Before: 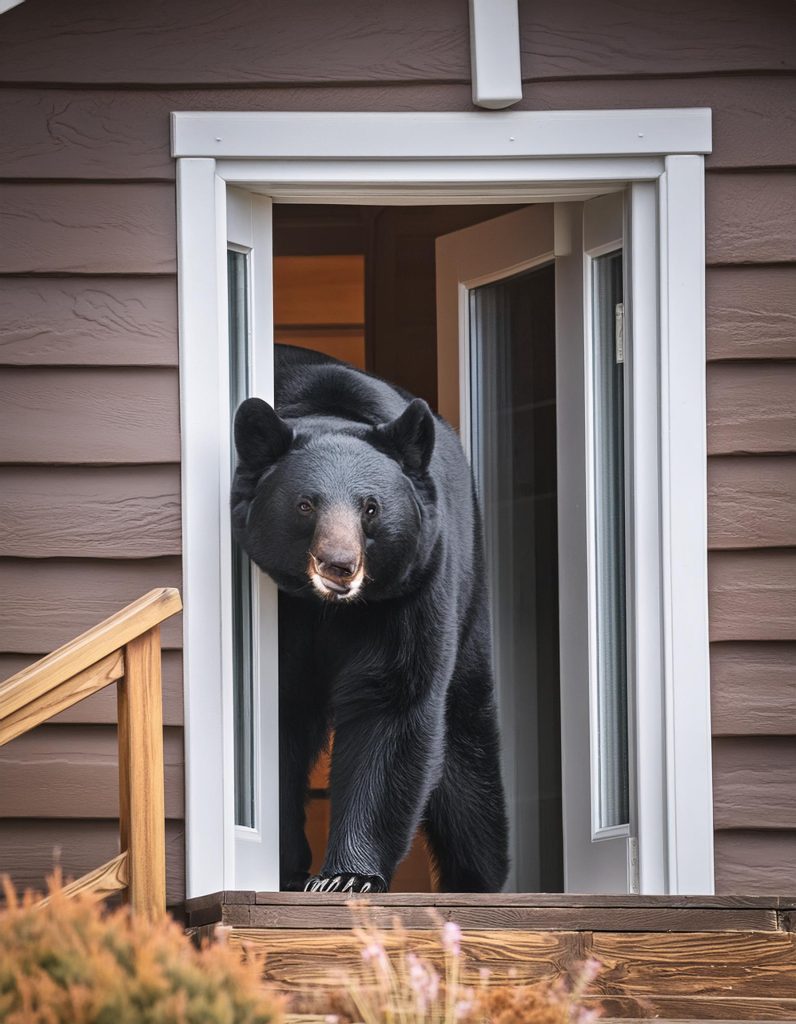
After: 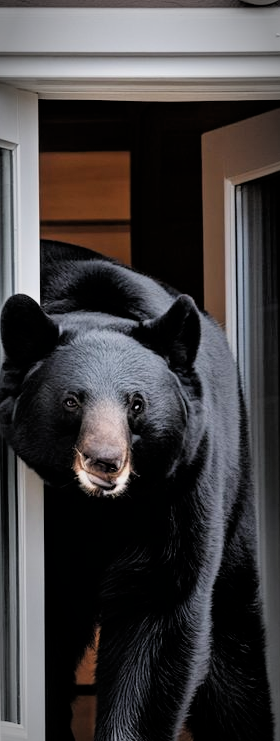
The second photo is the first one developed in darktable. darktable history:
filmic rgb: black relative exposure -3.92 EV, white relative exposure 3.14 EV, hardness 2.87
crop and rotate: left 29.476%, top 10.214%, right 35.32%, bottom 17.333%
vignetting: automatic ratio true
